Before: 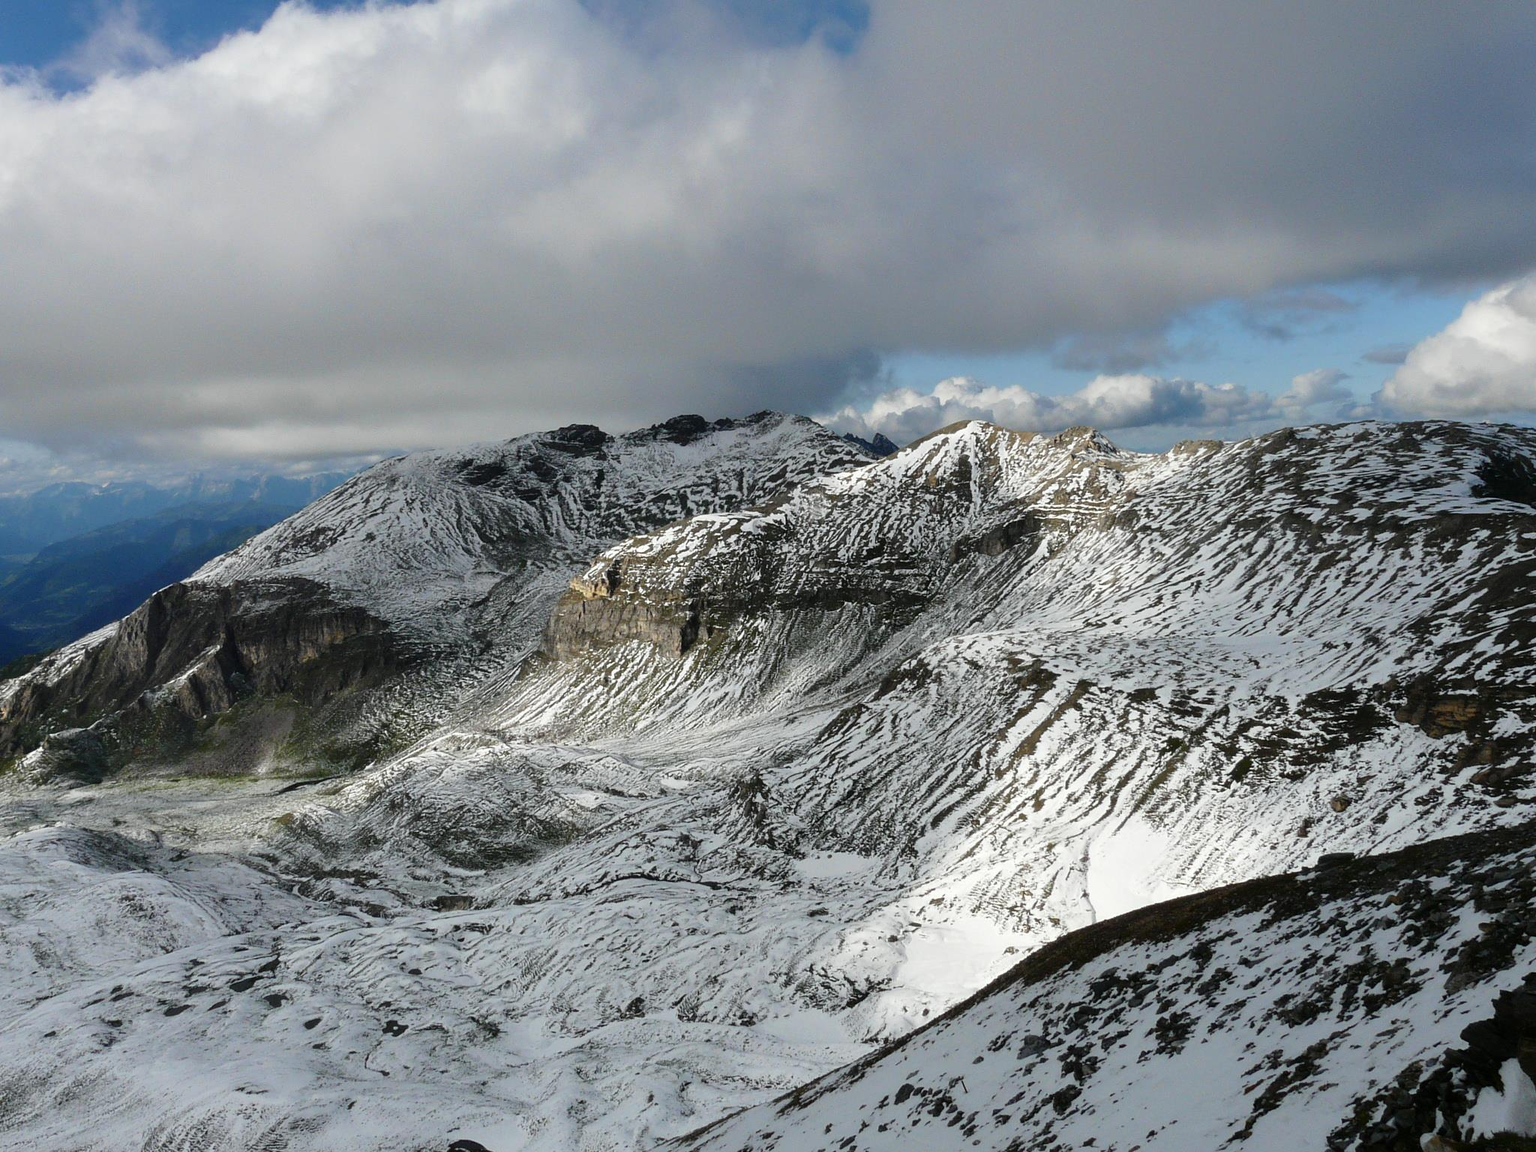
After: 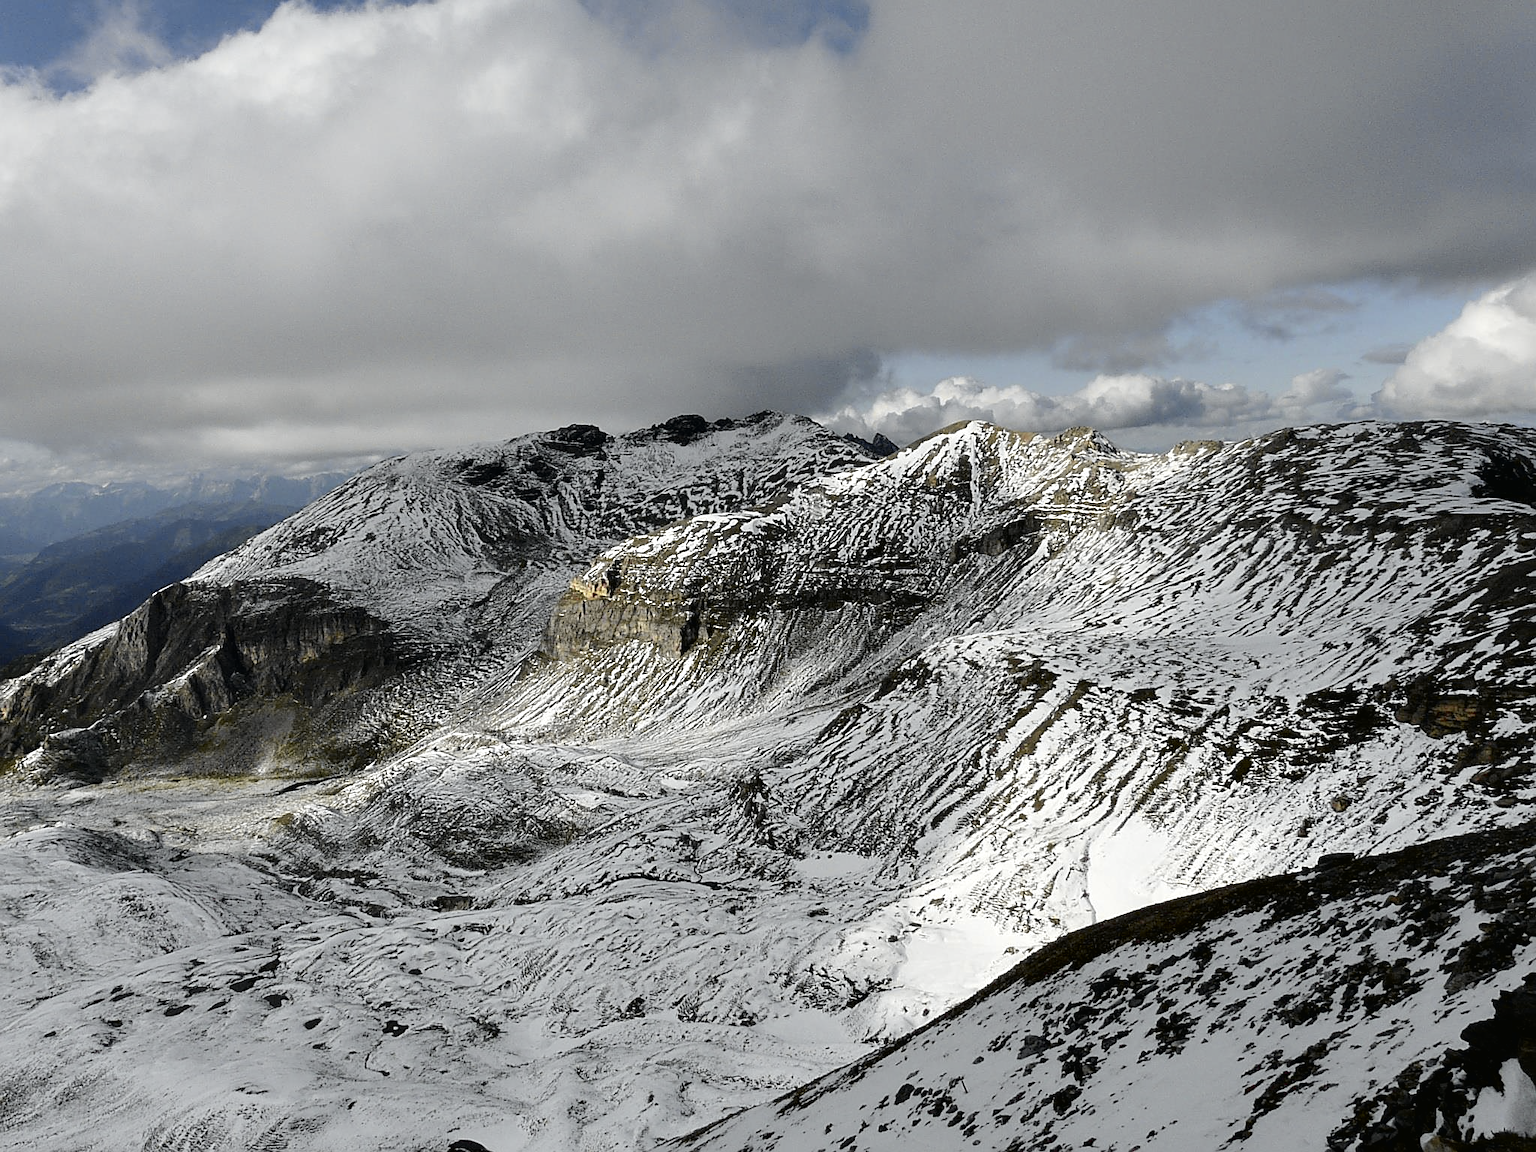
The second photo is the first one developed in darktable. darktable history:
contrast equalizer: octaves 7, y [[0.6 ×6], [0.55 ×6], [0 ×6], [0 ×6], [0 ×6]], mix 0.3
tone curve: curves: ch0 [(0, 0.012) (0.036, 0.035) (0.274, 0.288) (0.504, 0.536) (0.844, 0.84) (1, 0.983)]; ch1 [(0, 0) (0.389, 0.403) (0.462, 0.486) (0.499, 0.498) (0.511, 0.502) (0.536, 0.547) (0.579, 0.578) (0.626, 0.645) (0.749, 0.781) (1, 1)]; ch2 [(0, 0) (0.457, 0.486) (0.5, 0.5) (0.557, 0.561) (0.614, 0.622) (0.704, 0.732) (1, 1)], color space Lab, independent channels, preserve colors none
sharpen: on, module defaults
